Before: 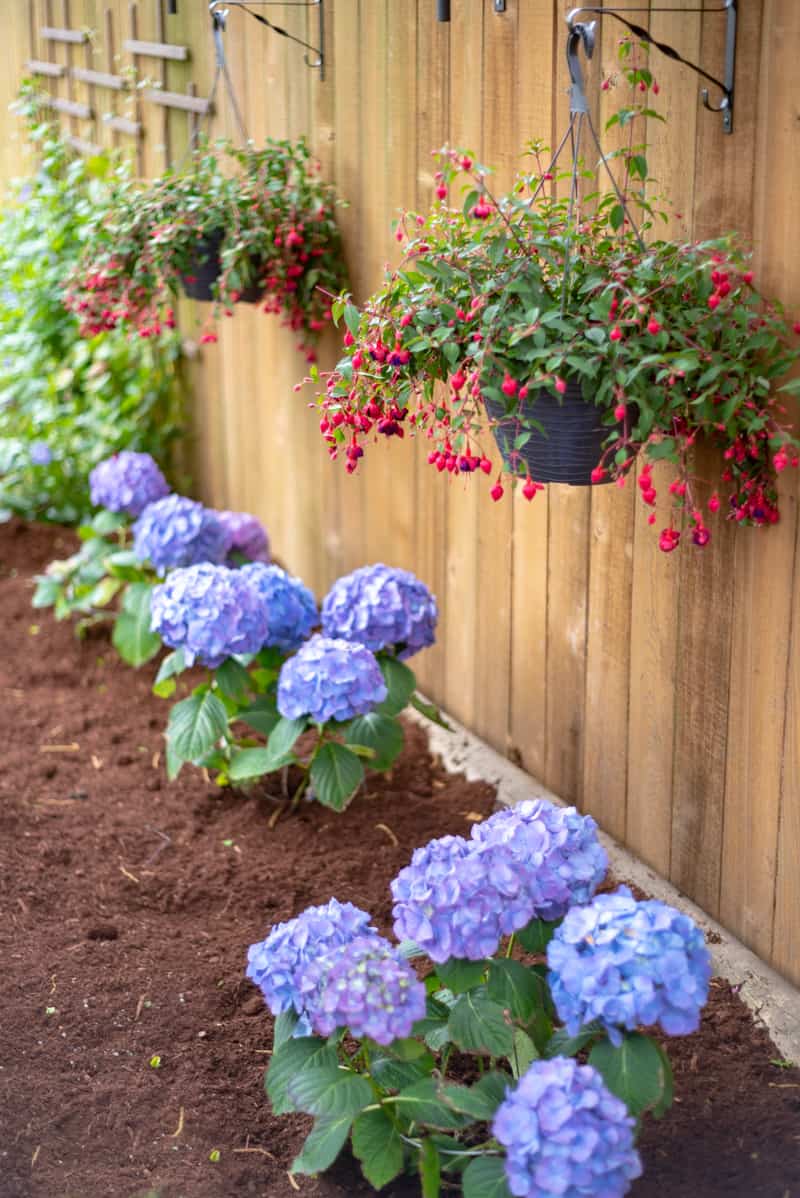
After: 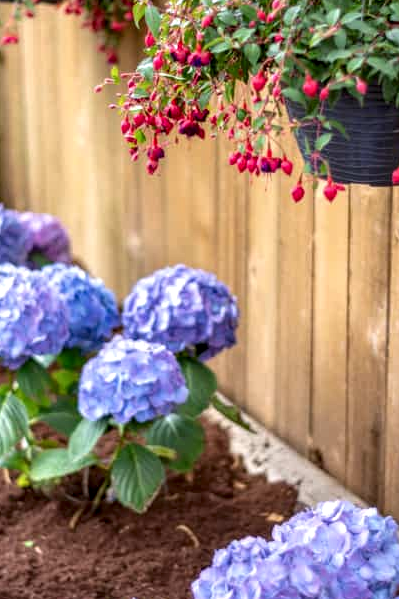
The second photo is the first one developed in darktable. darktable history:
crop: left 25%, top 25%, right 25%, bottom 25%
local contrast: detail 144%
